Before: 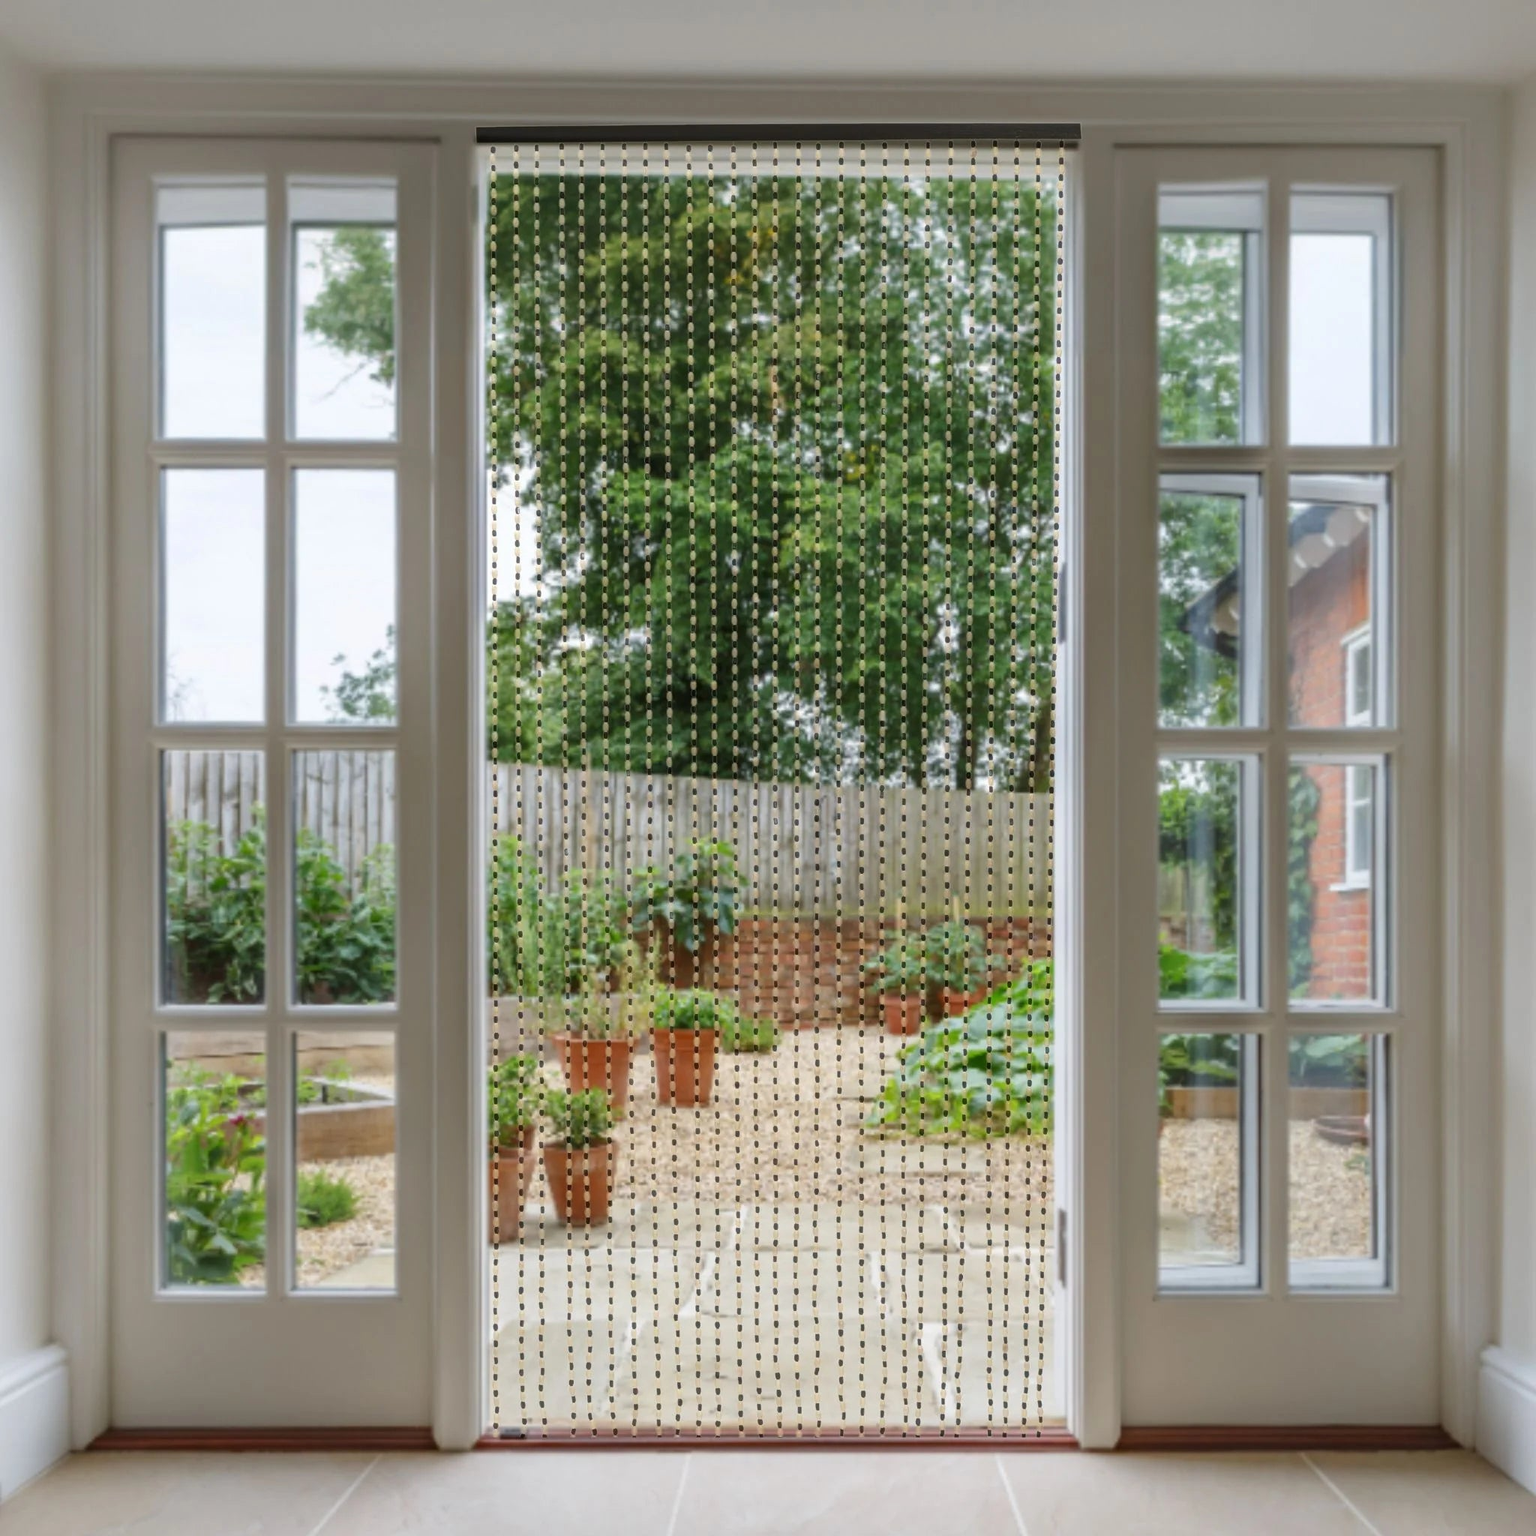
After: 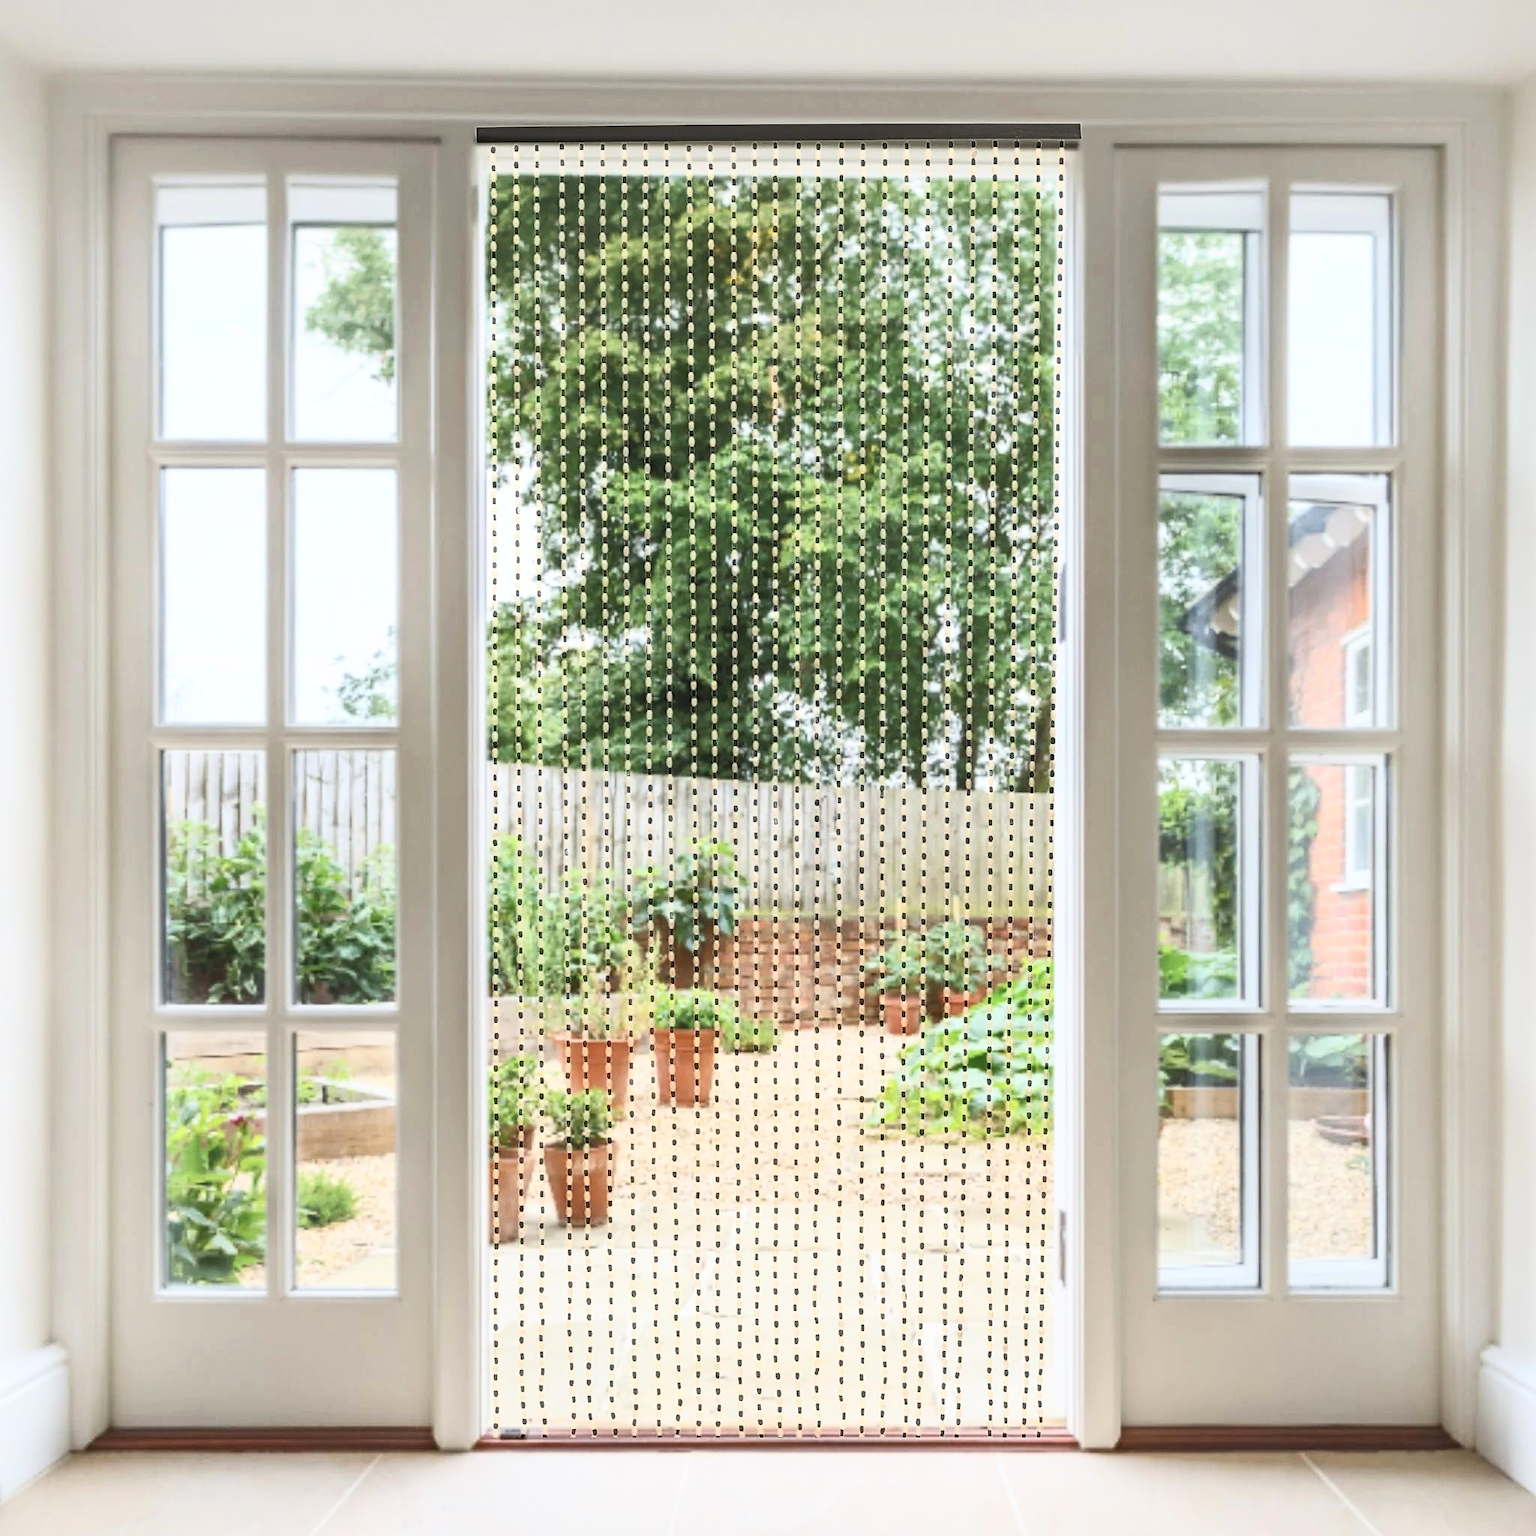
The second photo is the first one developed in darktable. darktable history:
sharpen: on, module defaults
contrast brightness saturation: contrast 0.39, brightness 0.53
